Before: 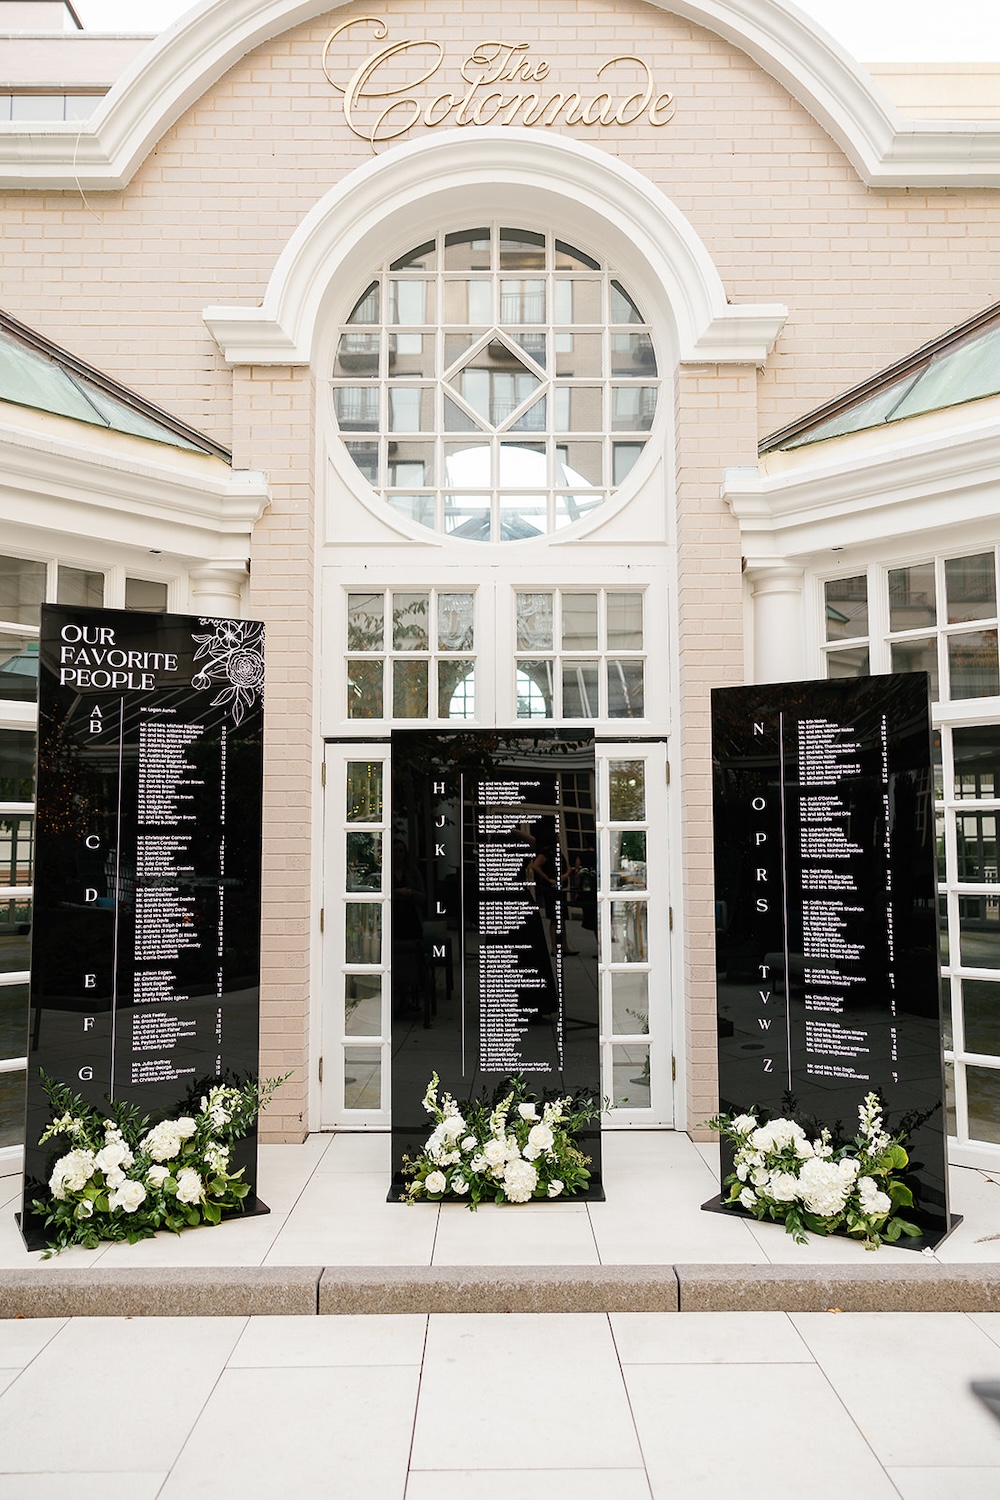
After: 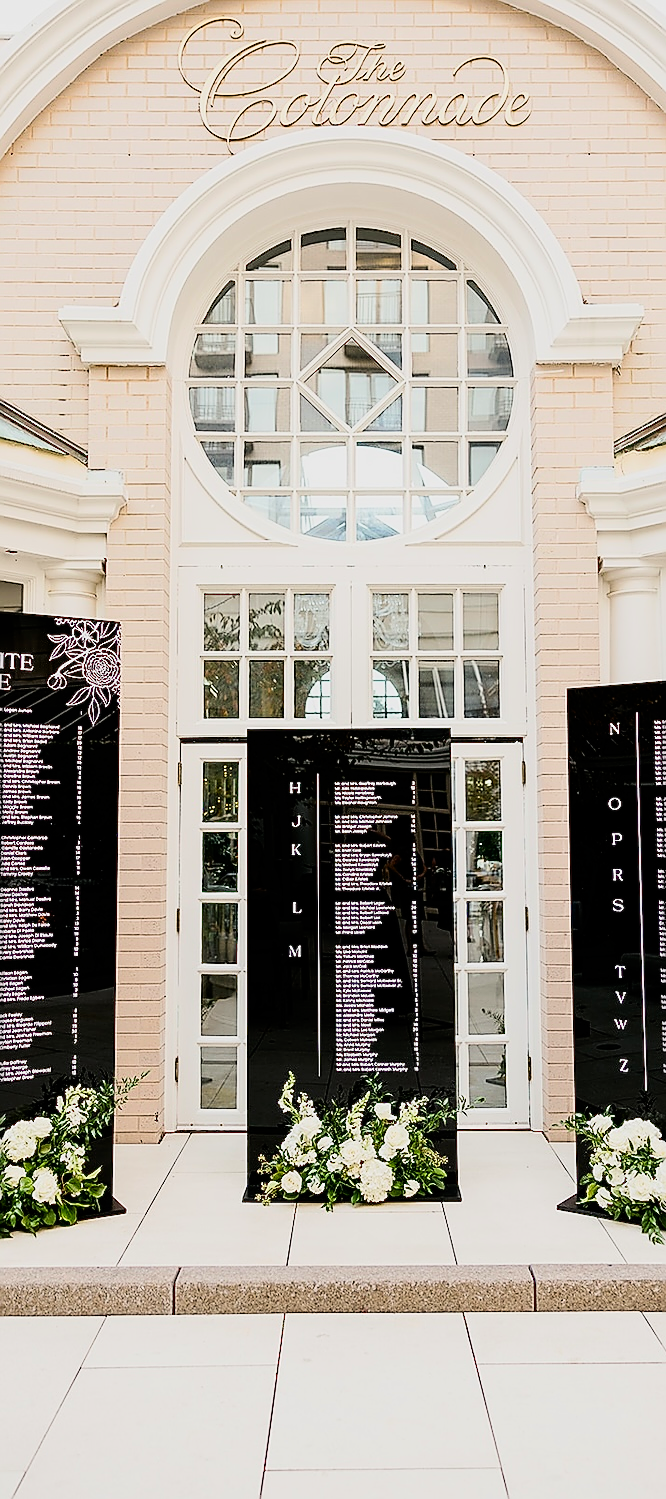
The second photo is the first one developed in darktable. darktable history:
crop and rotate: left 14.436%, right 18.898%
white balance: emerald 1
sharpen: radius 1.4, amount 1.25, threshold 0.7
tone equalizer: on, module defaults
contrast brightness saturation: contrast 0.18, saturation 0.3
filmic rgb: black relative exposure -7.75 EV, white relative exposure 4.4 EV, threshold 3 EV, hardness 3.76, latitude 50%, contrast 1.1, color science v5 (2021), contrast in shadows safe, contrast in highlights safe, enable highlight reconstruction true
